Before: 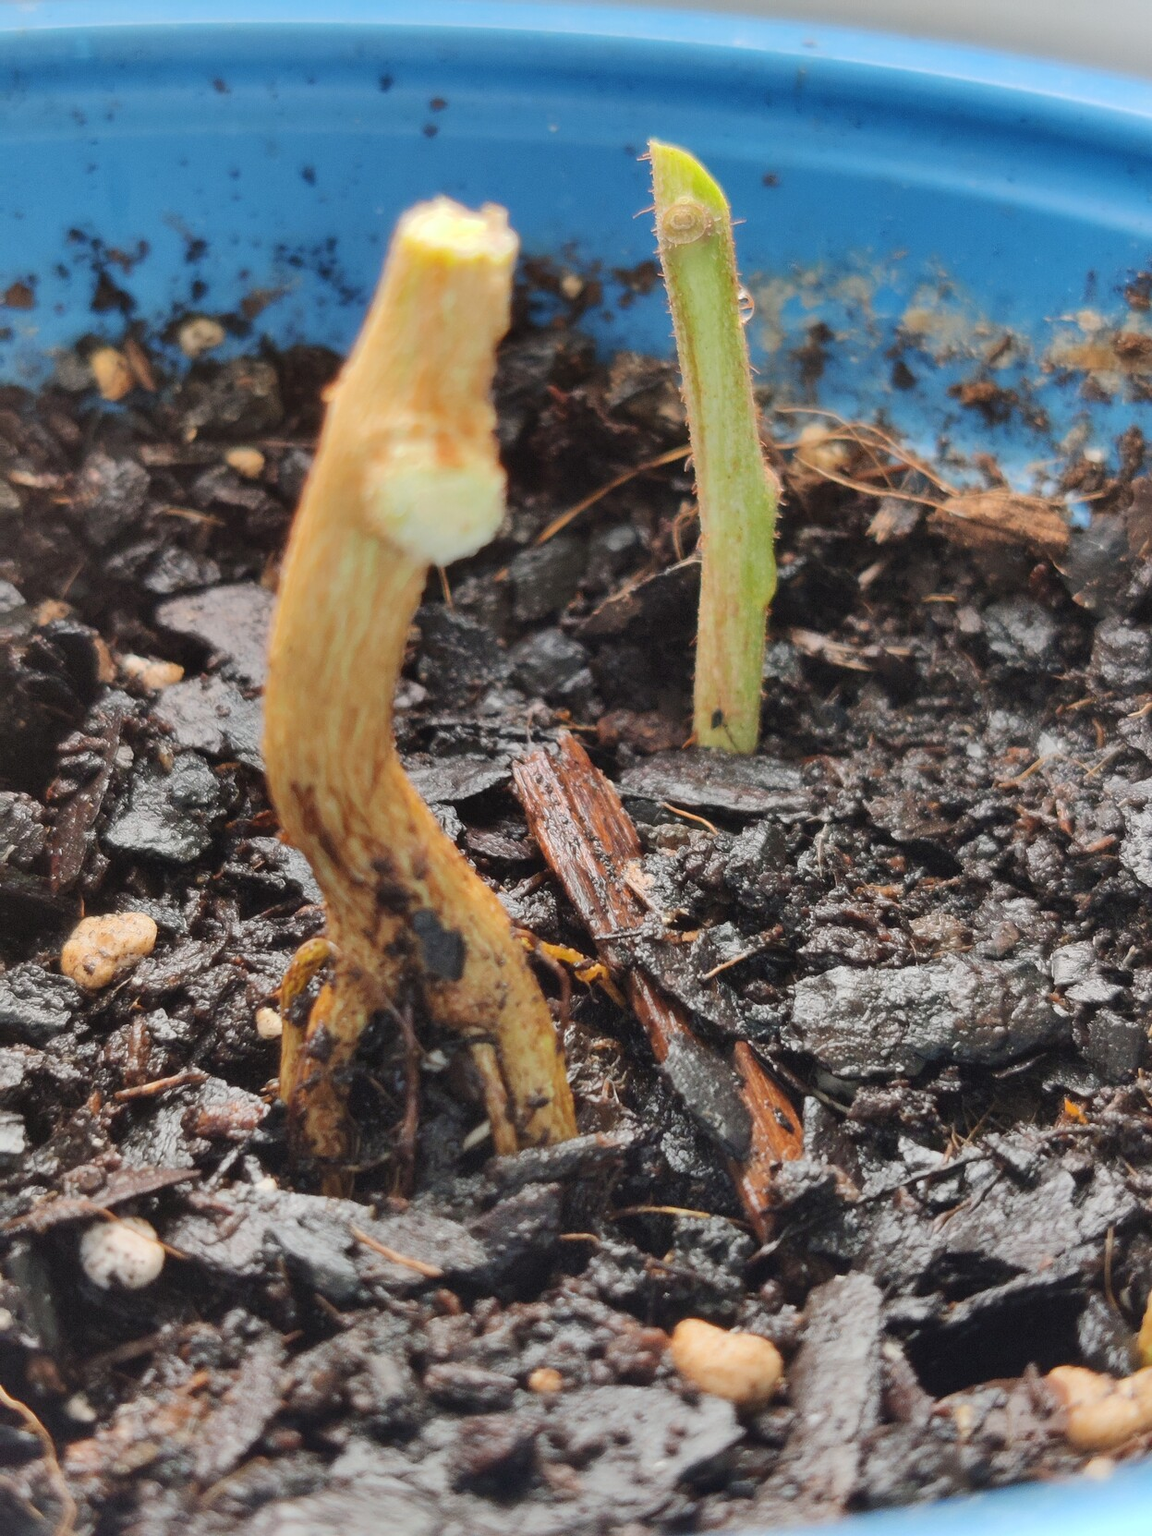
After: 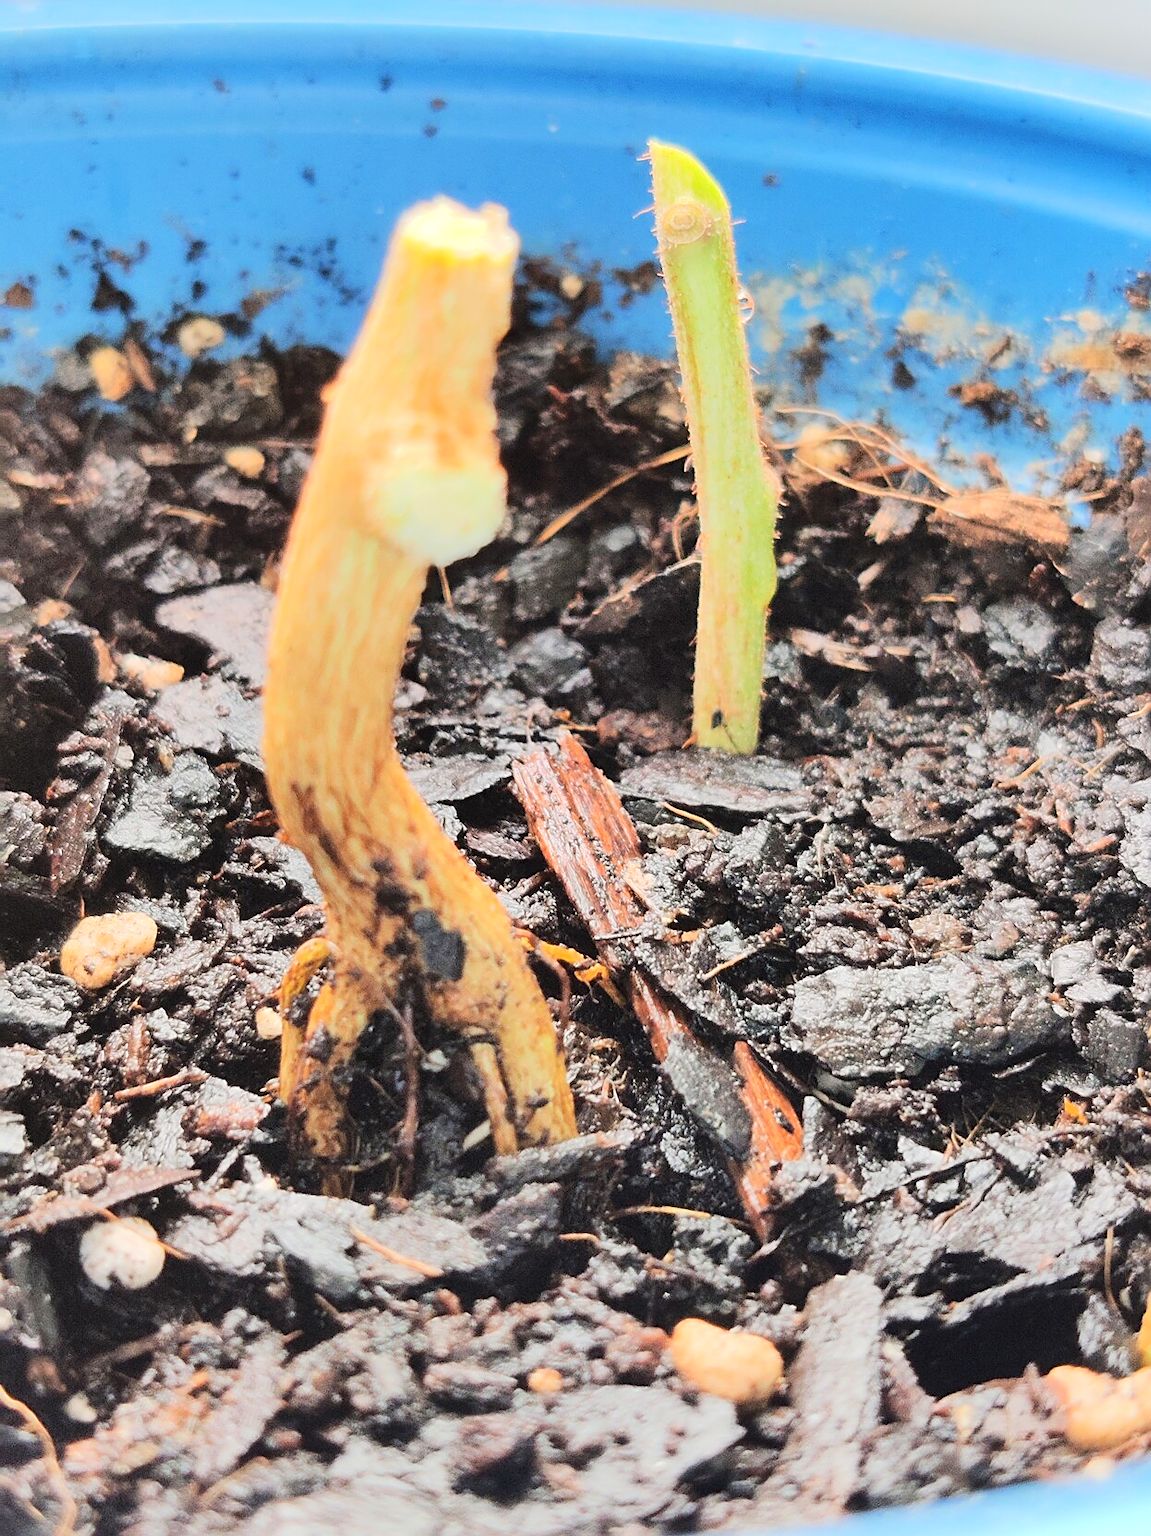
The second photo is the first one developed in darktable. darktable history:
tone equalizer: -7 EV 0.16 EV, -6 EV 0.56 EV, -5 EV 1.17 EV, -4 EV 1.34 EV, -3 EV 1.15 EV, -2 EV 0.6 EV, -1 EV 0.16 EV, edges refinement/feathering 500, mask exposure compensation -1.57 EV, preserve details no
sharpen: amount 0.495
